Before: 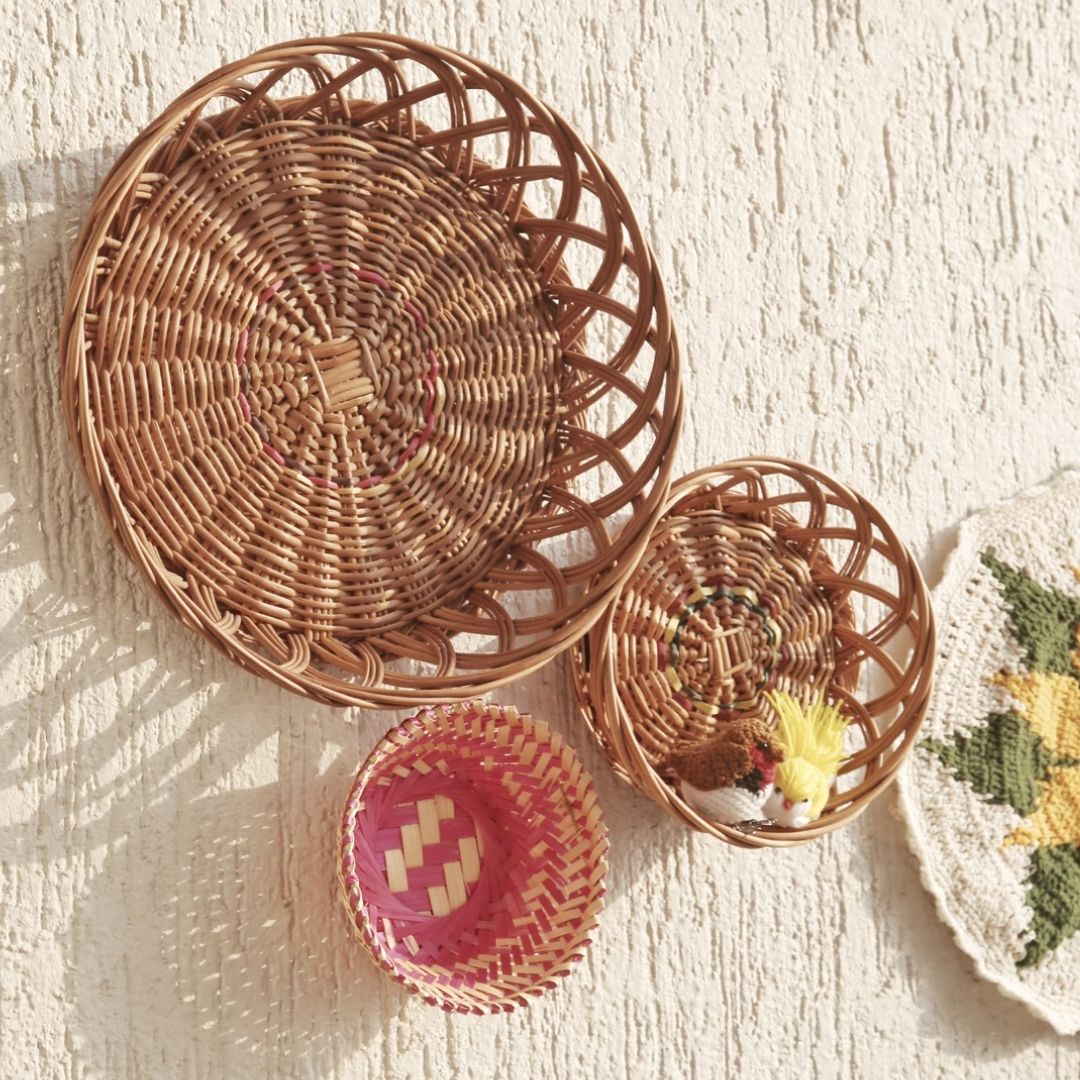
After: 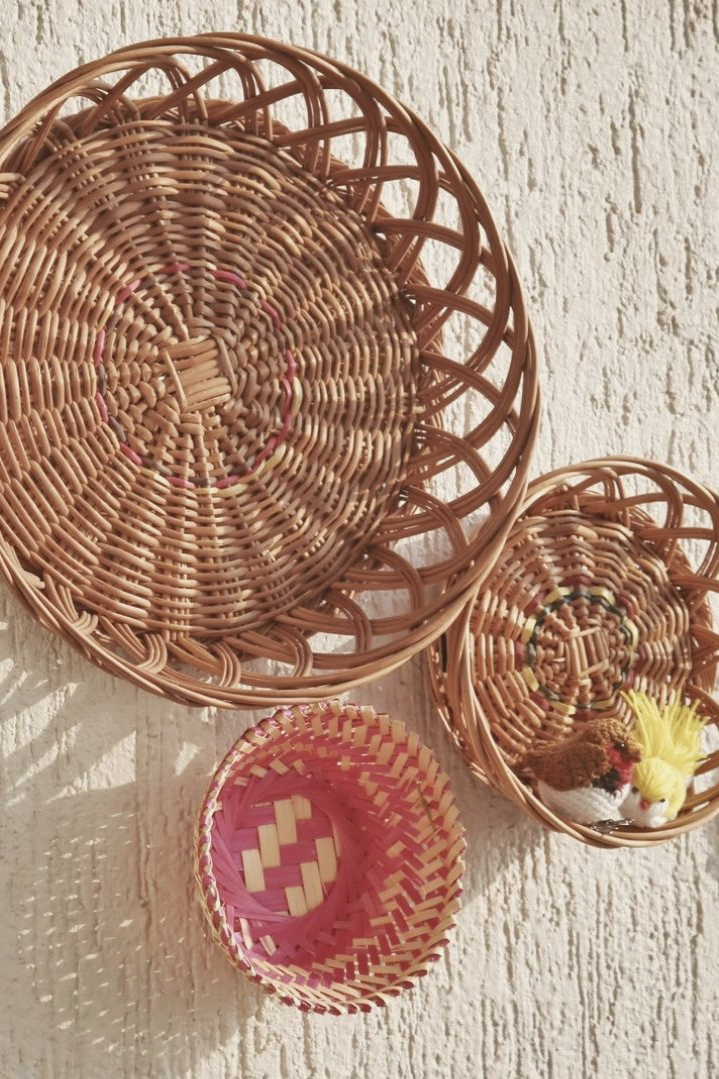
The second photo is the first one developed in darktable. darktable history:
contrast brightness saturation: contrast -0.1, saturation -0.1
crop and rotate: left 13.342%, right 19.991%
shadows and highlights: white point adjustment 1, soften with gaussian
